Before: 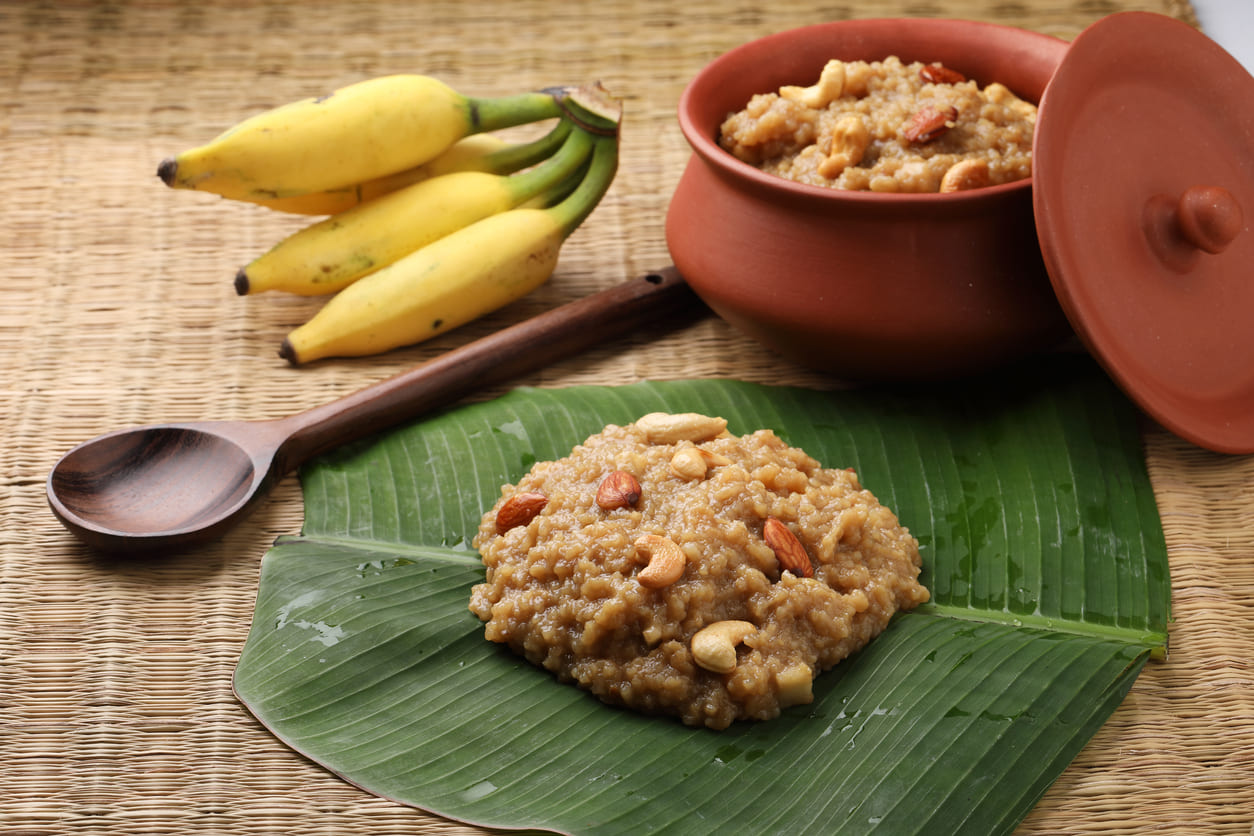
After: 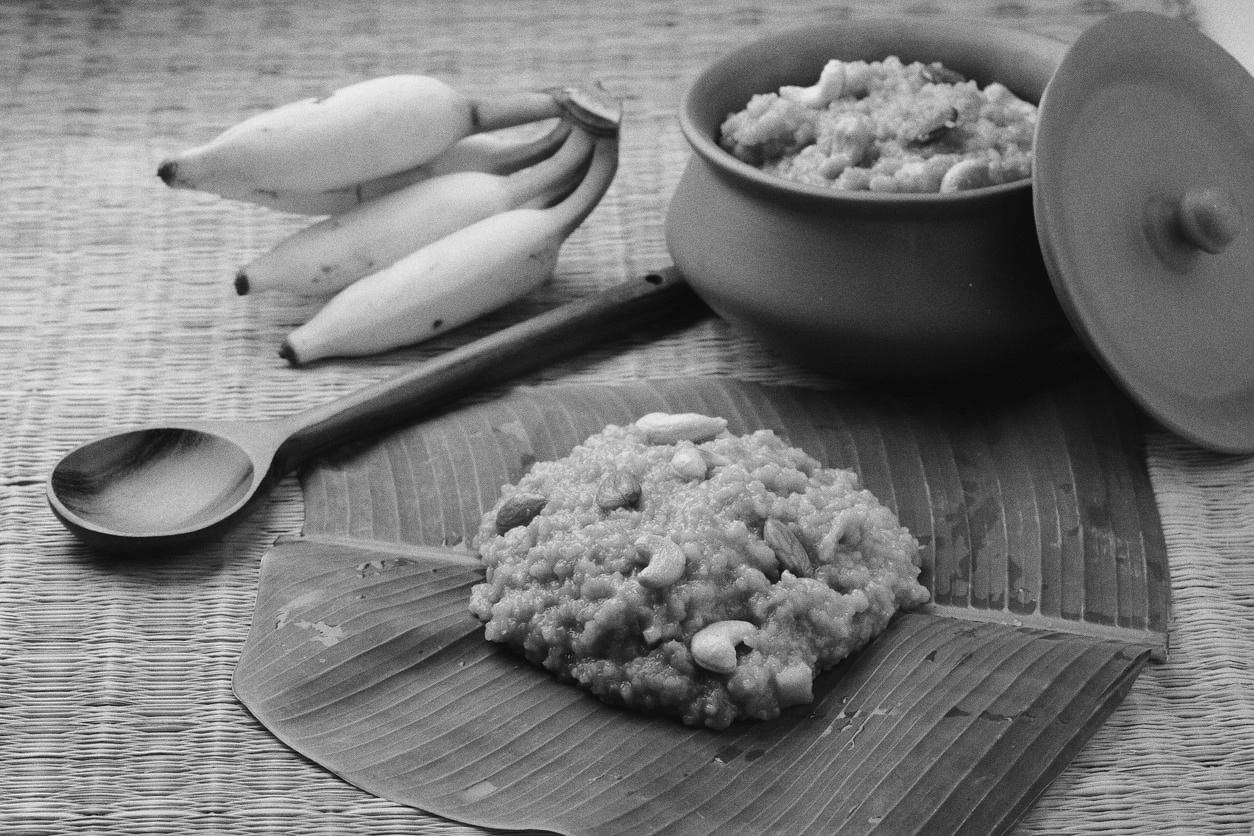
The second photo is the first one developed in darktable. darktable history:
grain: coarseness 0.09 ISO
white balance: red 1.009, blue 0.985
monochrome: on, module defaults
tone curve: curves: ch0 [(0, 0.026) (0.175, 0.178) (0.463, 0.502) (0.796, 0.764) (1, 0.961)]; ch1 [(0, 0) (0.437, 0.398) (0.469, 0.472) (0.505, 0.504) (0.553, 0.552) (1, 1)]; ch2 [(0, 0) (0.505, 0.495) (0.579, 0.579) (1, 1)], color space Lab, independent channels, preserve colors none
velvia: strength 15%
